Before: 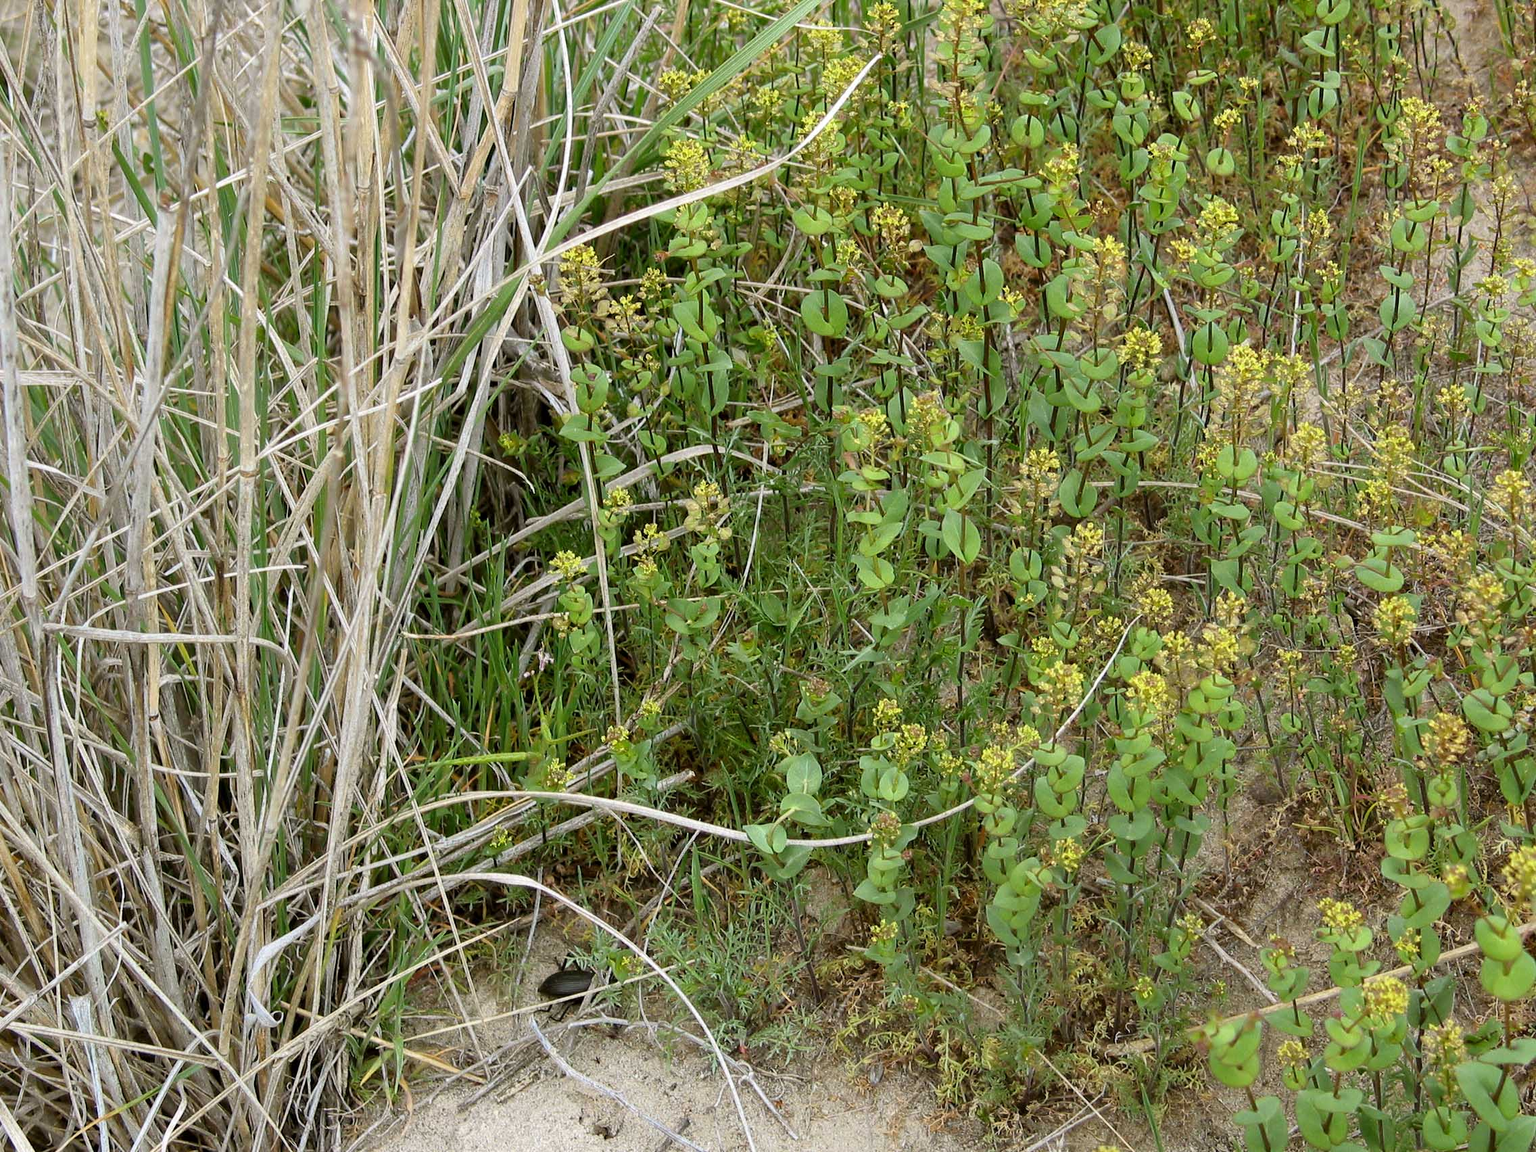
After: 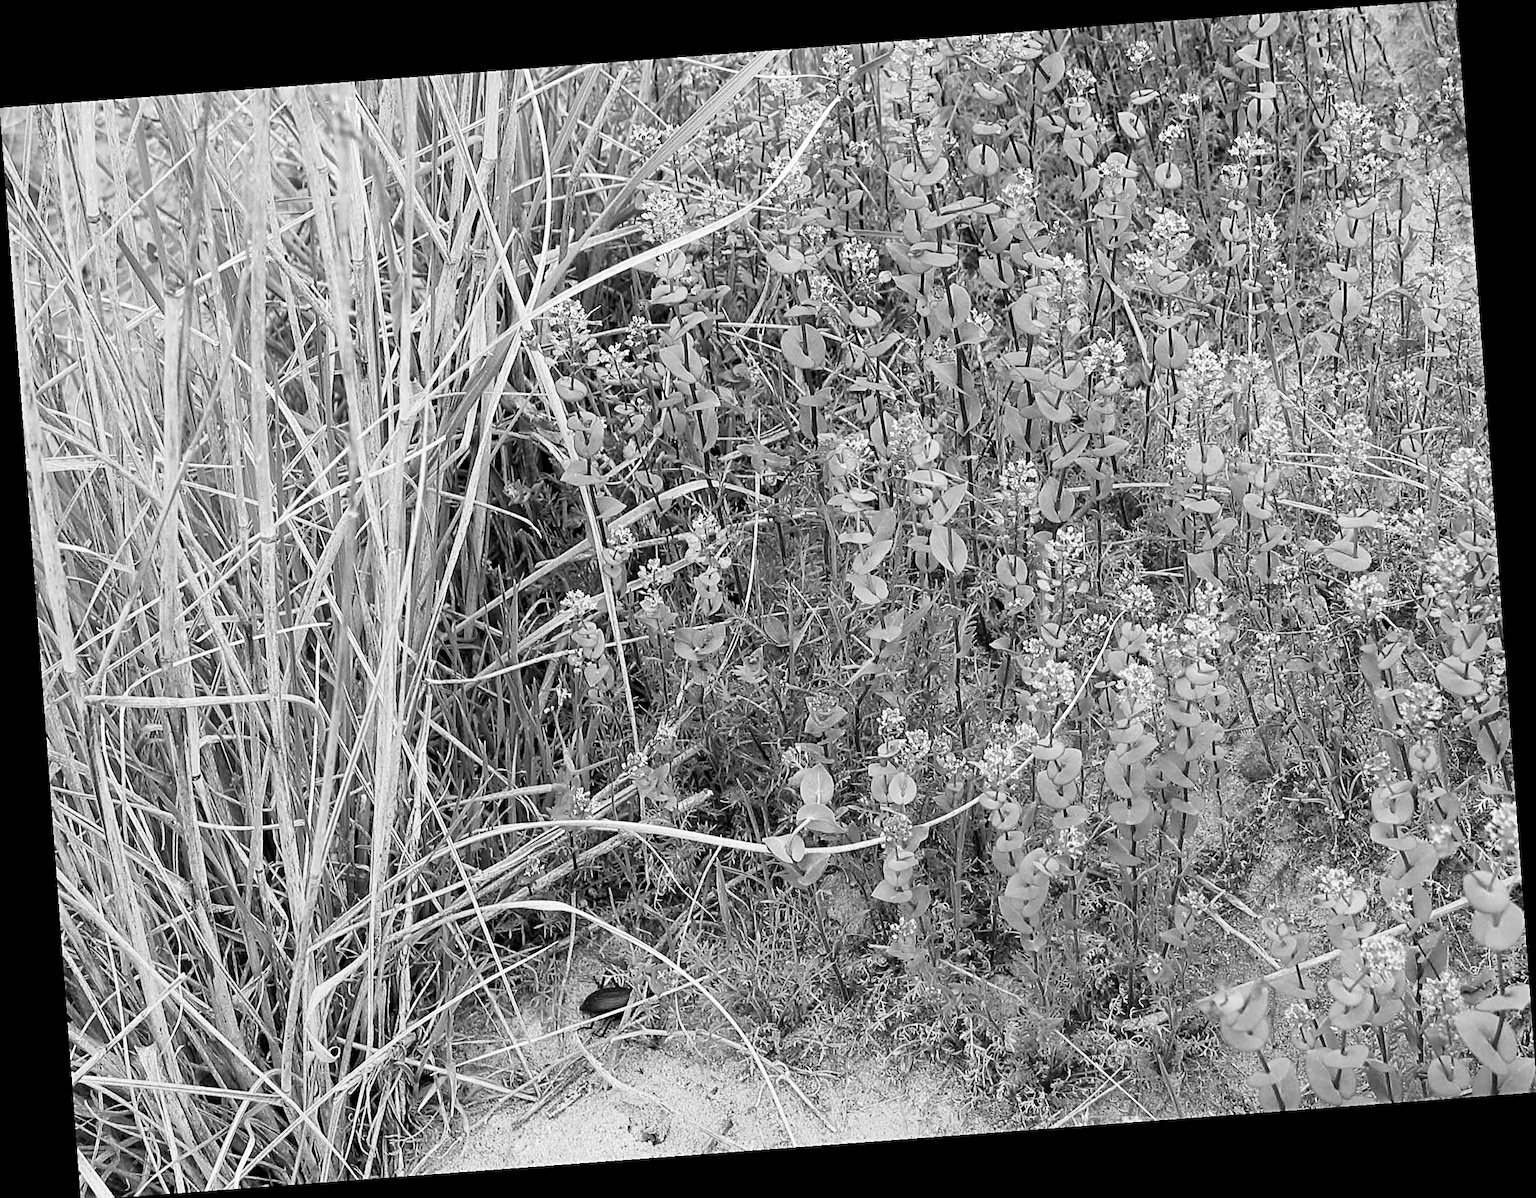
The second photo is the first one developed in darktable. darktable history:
rotate and perspective: rotation -4.25°, automatic cropping off
crop: bottom 0.071%
monochrome: a 30.25, b 92.03
color balance rgb: perceptual saturation grading › global saturation 20%, global vibrance 20%
sharpen: radius 2.543, amount 0.636
contrast brightness saturation: contrast 0.2, brightness 0.2, saturation 0.8
vibrance: vibrance 0%
